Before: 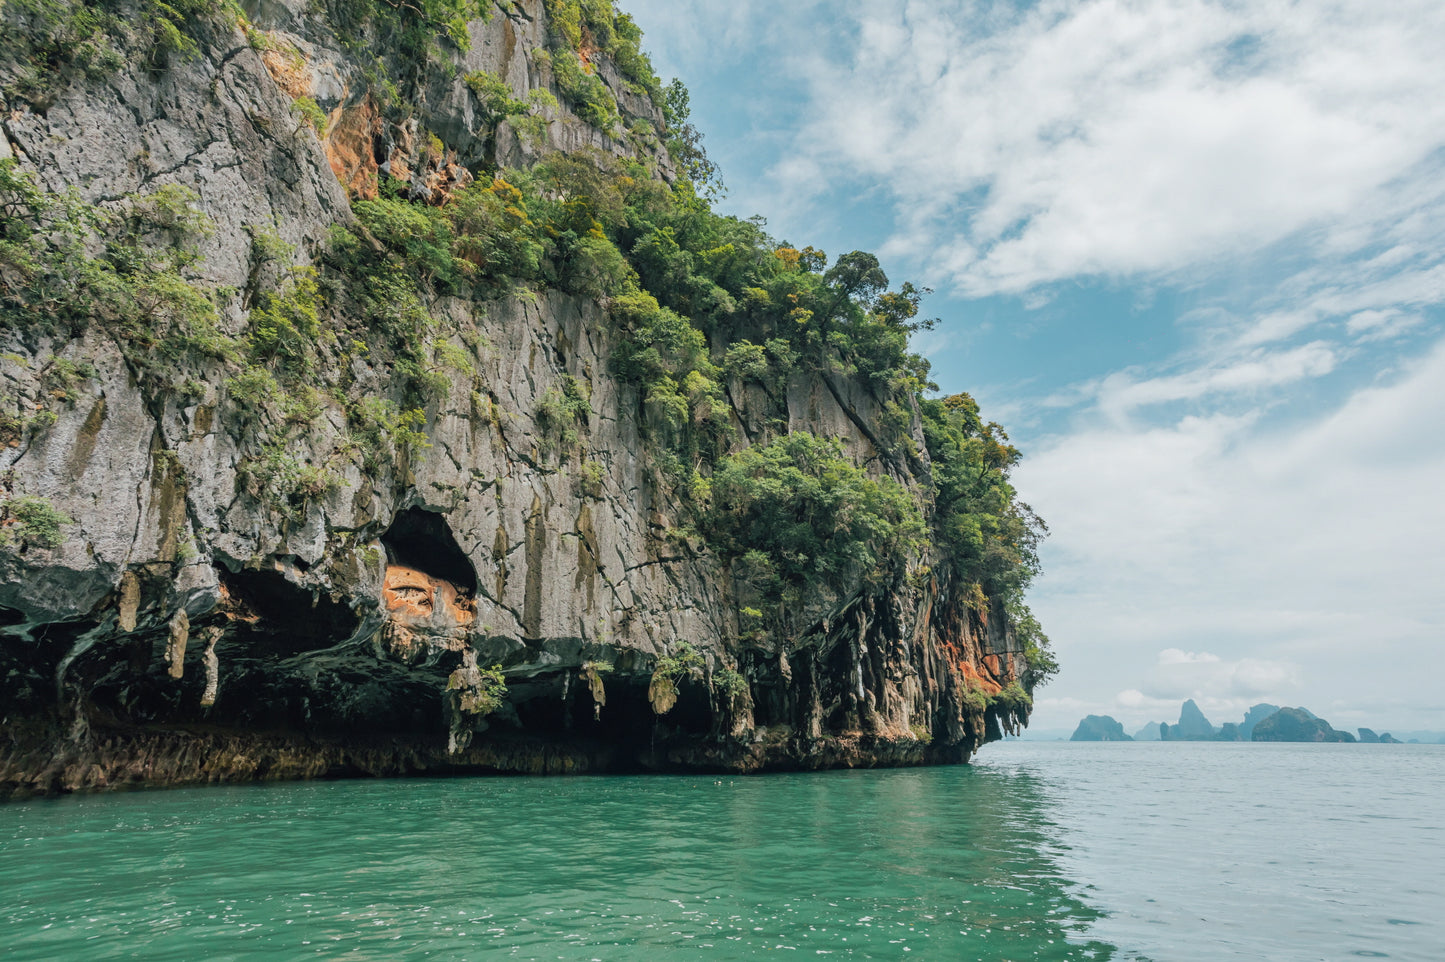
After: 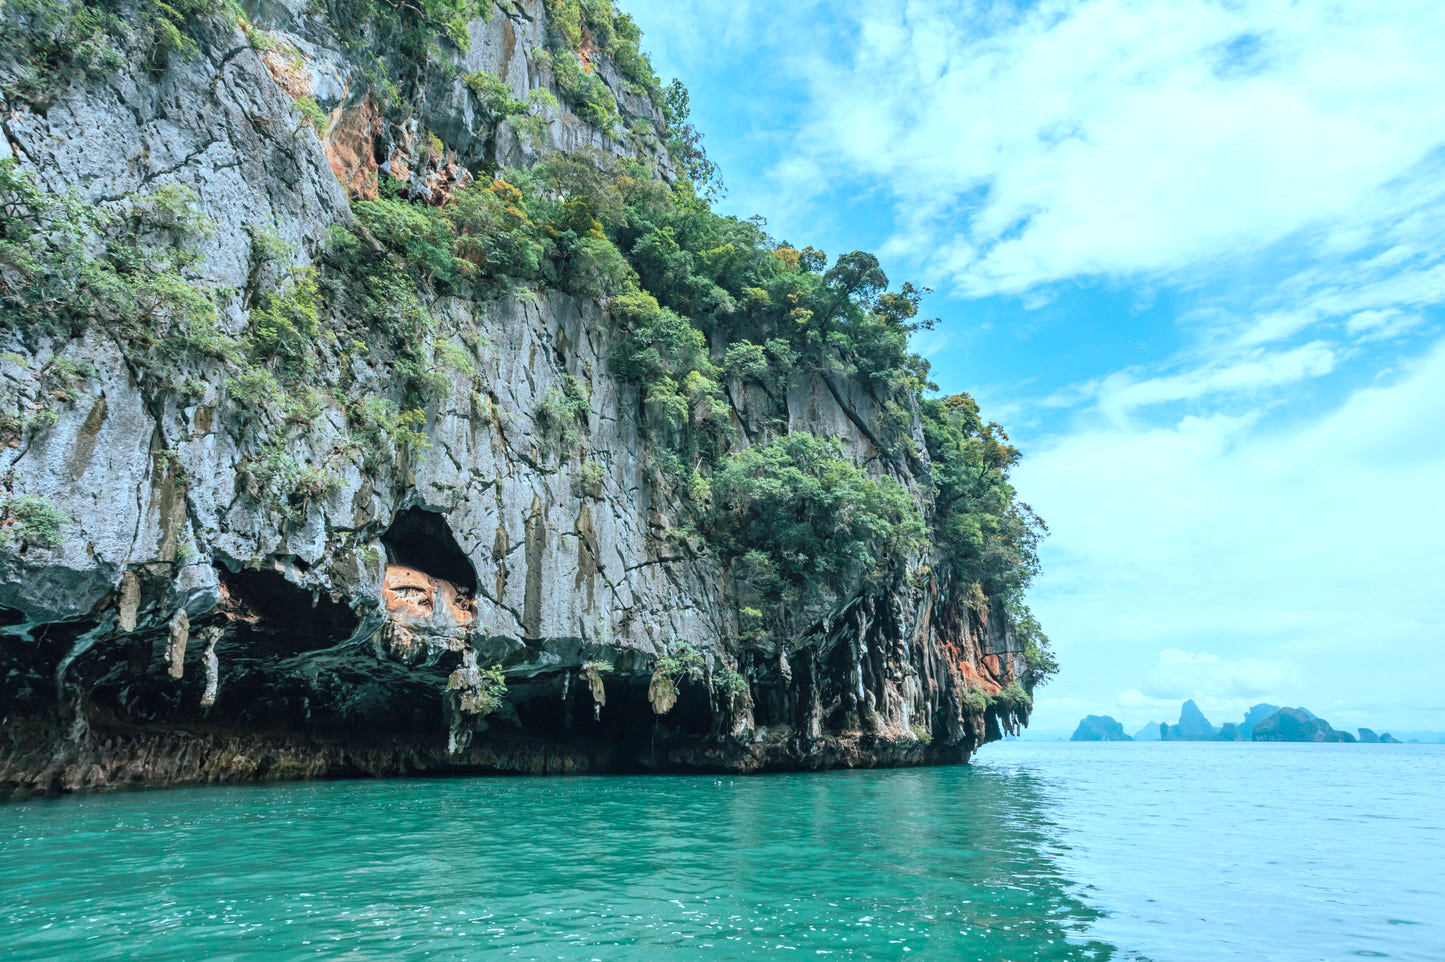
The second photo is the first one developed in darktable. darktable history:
exposure: black level correction 0.001, exposure 0.5 EV, compensate exposure bias true, compensate highlight preservation false
color correction: highlights a* -9.35, highlights b* -23.15
